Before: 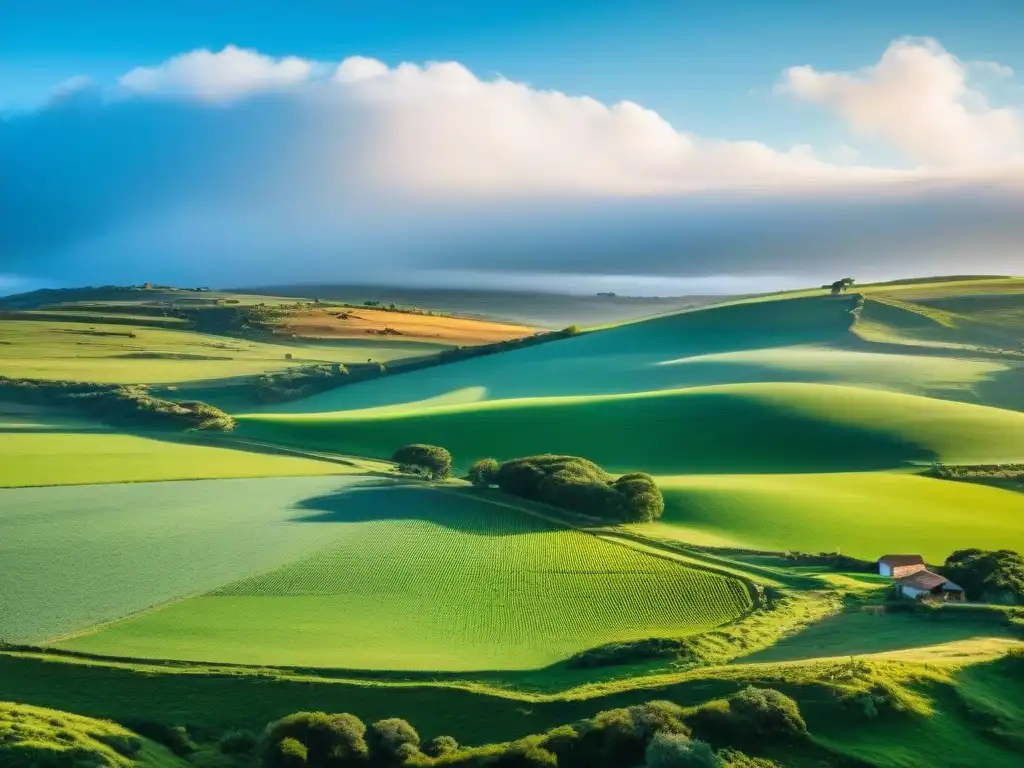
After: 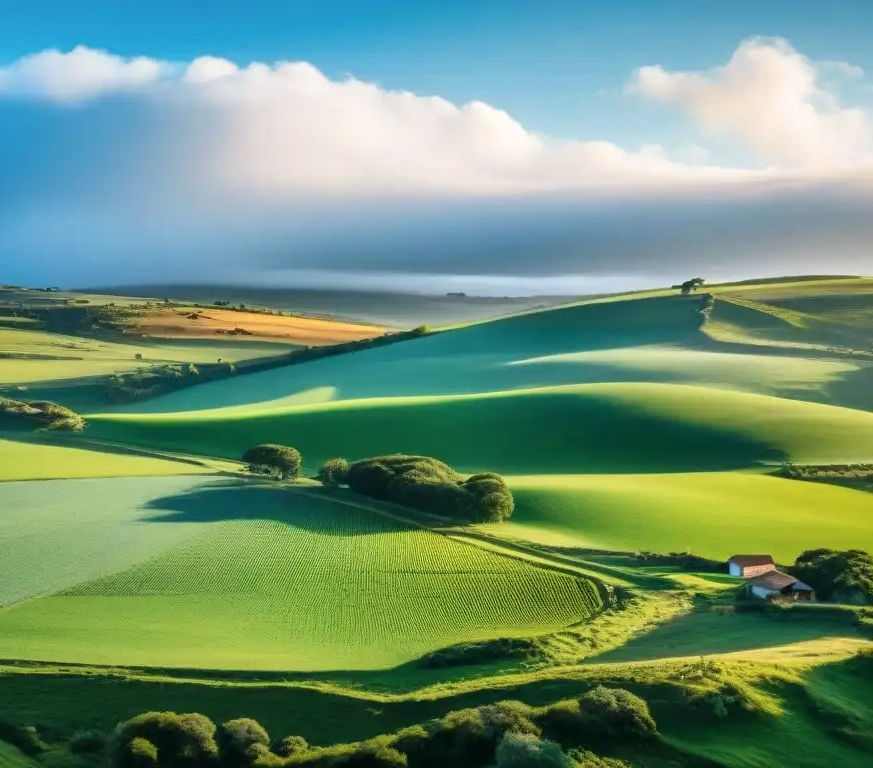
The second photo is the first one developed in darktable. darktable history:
contrast brightness saturation: contrast 0.012, saturation -0.056
crop and rotate: left 14.67%
local contrast: mode bilateral grid, contrast 20, coarseness 51, detail 120%, midtone range 0.2
